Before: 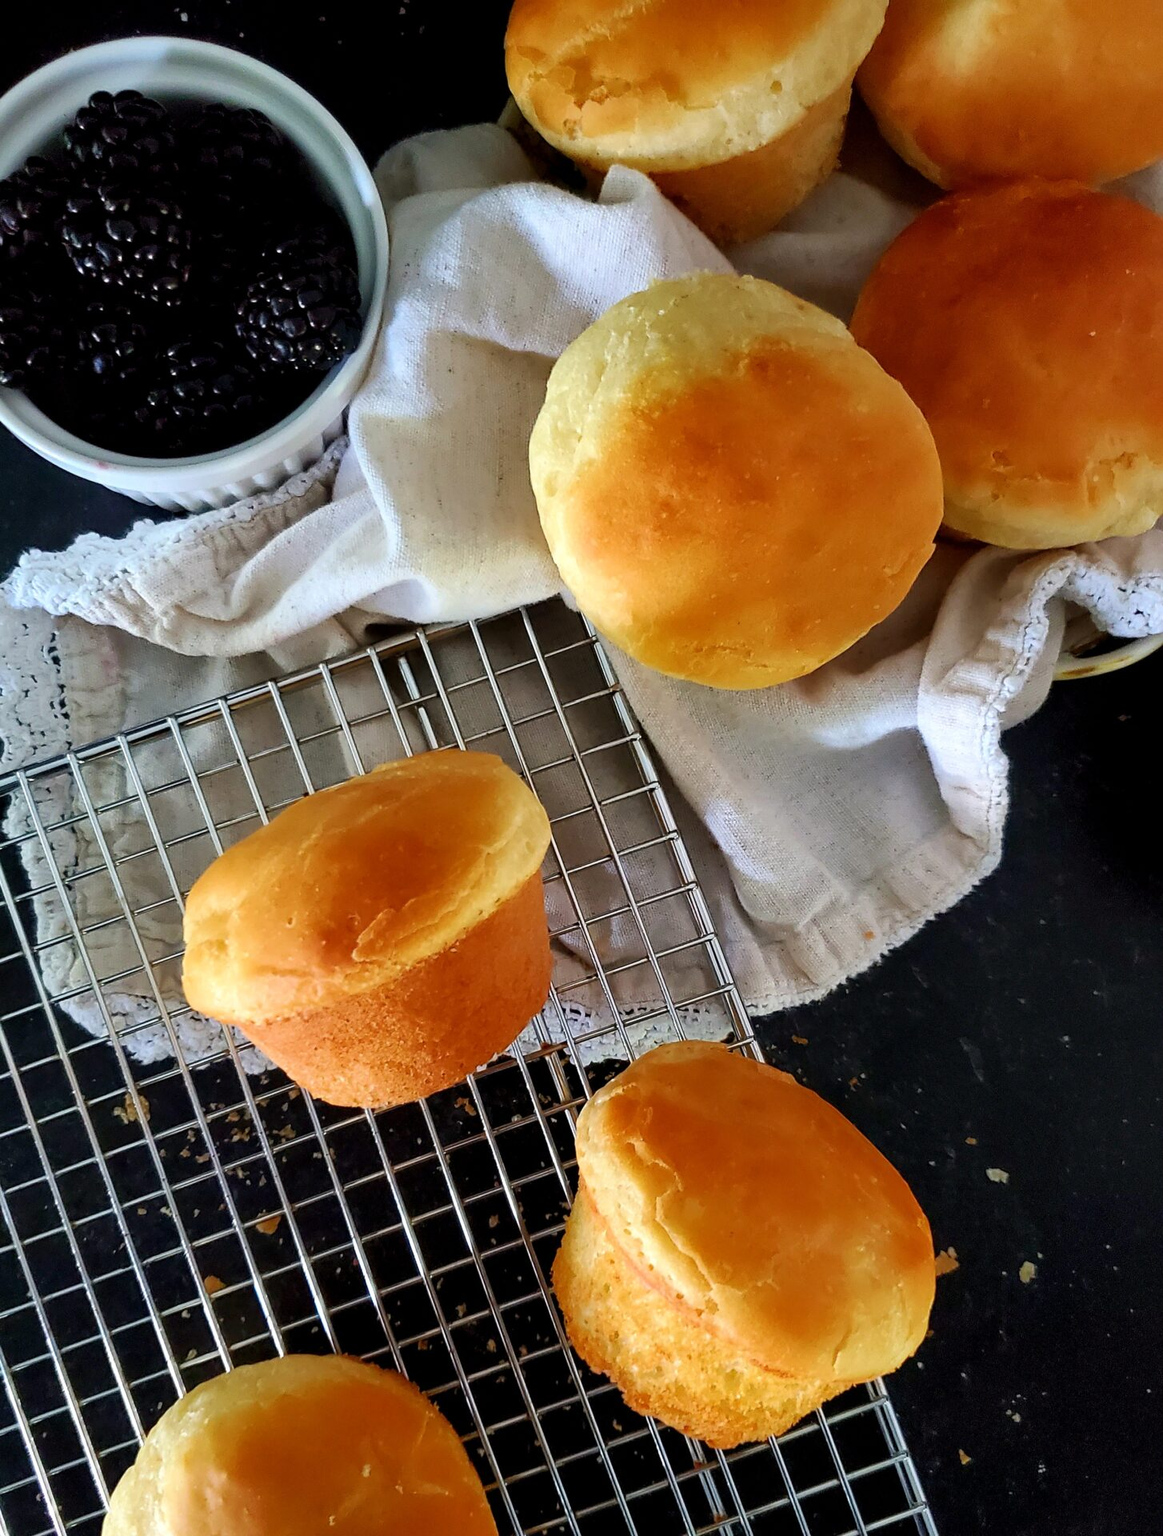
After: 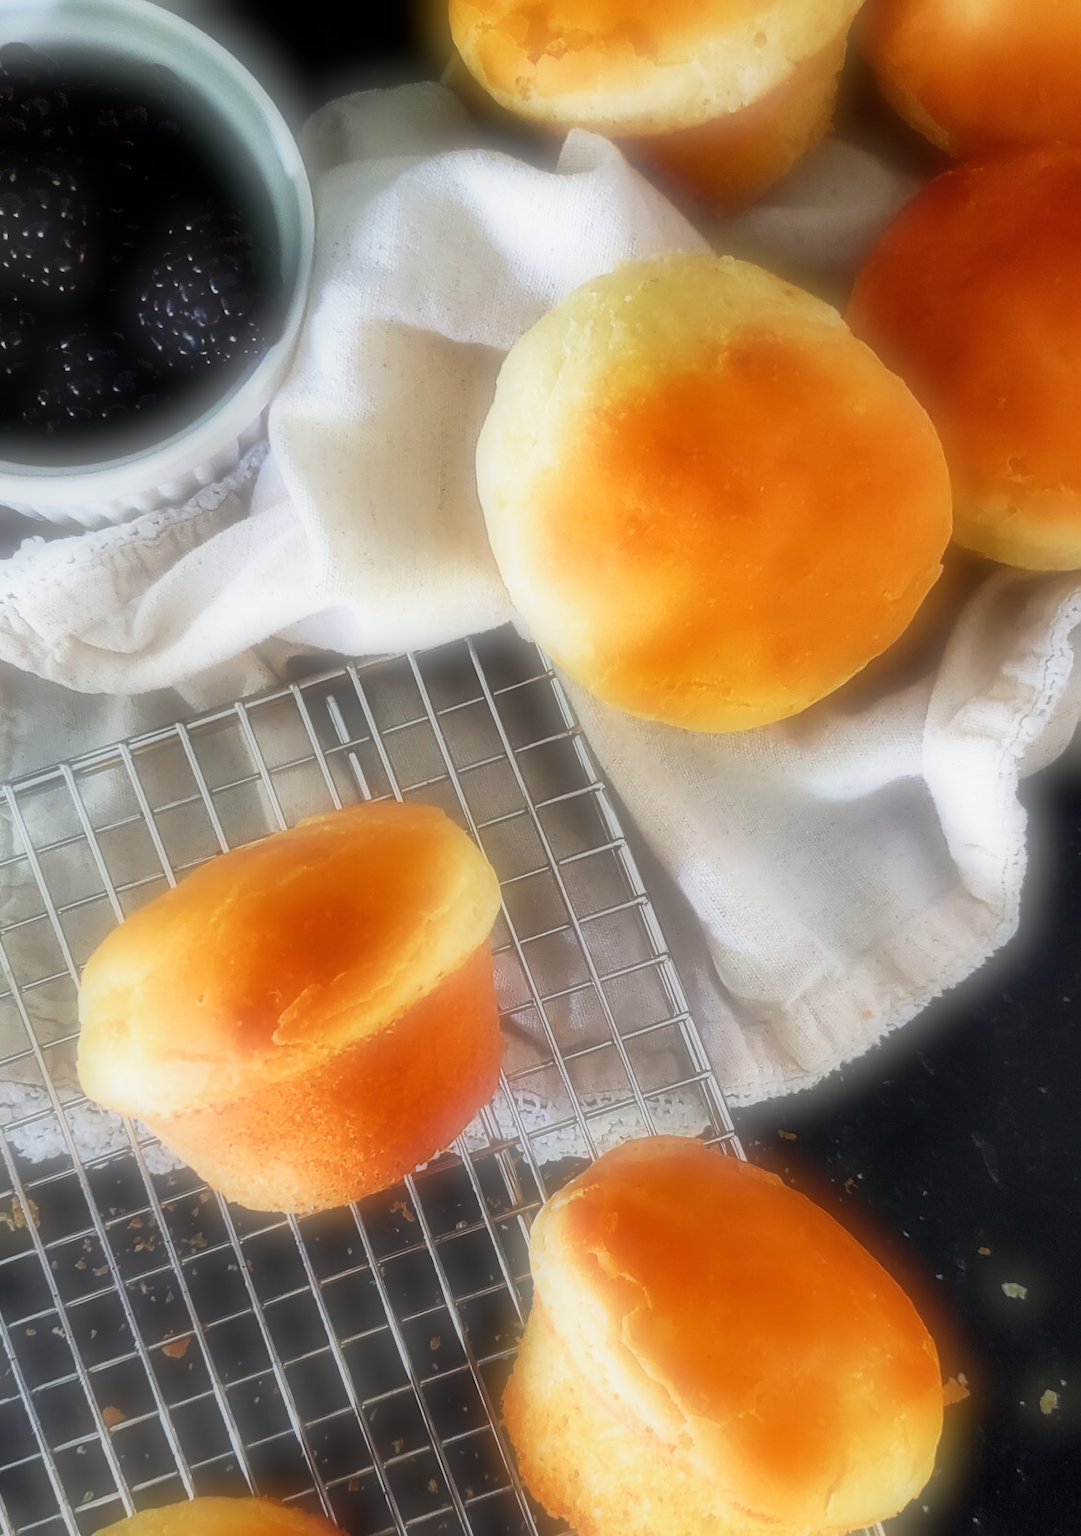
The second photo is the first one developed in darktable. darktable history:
soften: on, module defaults
base curve: curves: ch0 [(0, 0) (0.088, 0.125) (0.176, 0.251) (0.354, 0.501) (0.613, 0.749) (1, 0.877)], preserve colors none
crop: left 9.929%, top 3.475%, right 9.188%, bottom 9.529%
